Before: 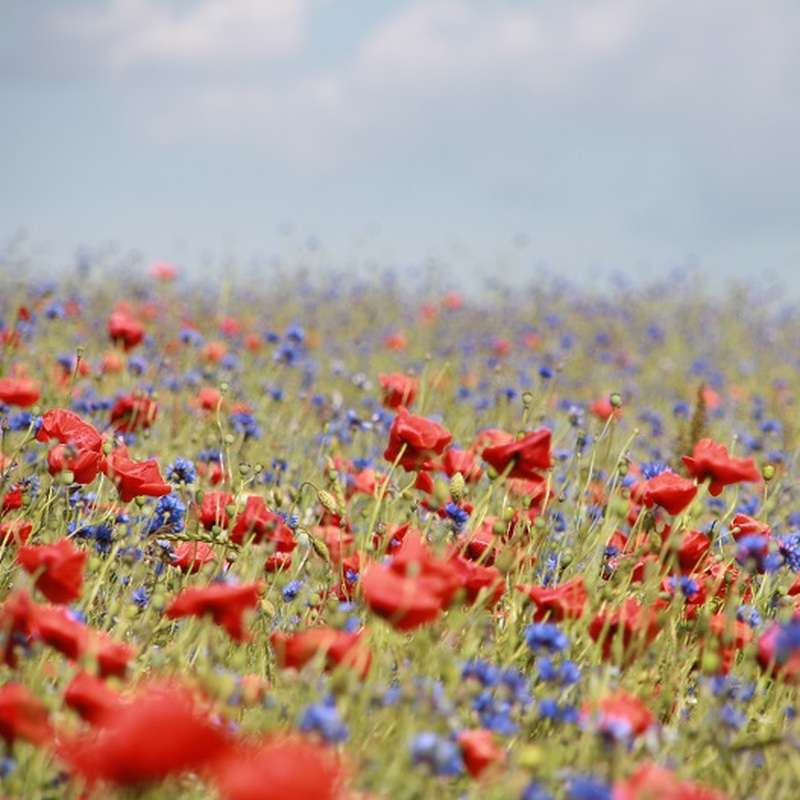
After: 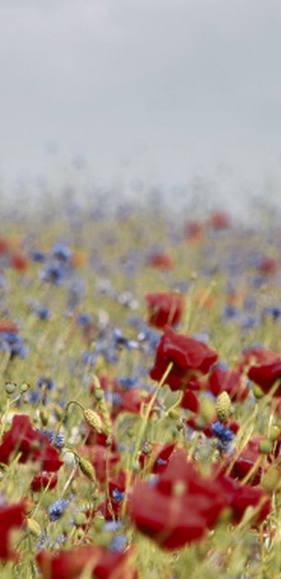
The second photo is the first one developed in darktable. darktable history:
color zones: curves: ch0 [(0.035, 0.242) (0.25, 0.5) (0.384, 0.214) (0.488, 0.255) (0.75, 0.5)]; ch1 [(0.063, 0.379) (0.25, 0.5) (0.354, 0.201) (0.489, 0.085) (0.729, 0.271)]; ch2 [(0.25, 0.5) (0.38, 0.517) (0.442, 0.51) (0.735, 0.456)]
crop and rotate: left 29.476%, top 10.214%, right 35.32%, bottom 17.333%
